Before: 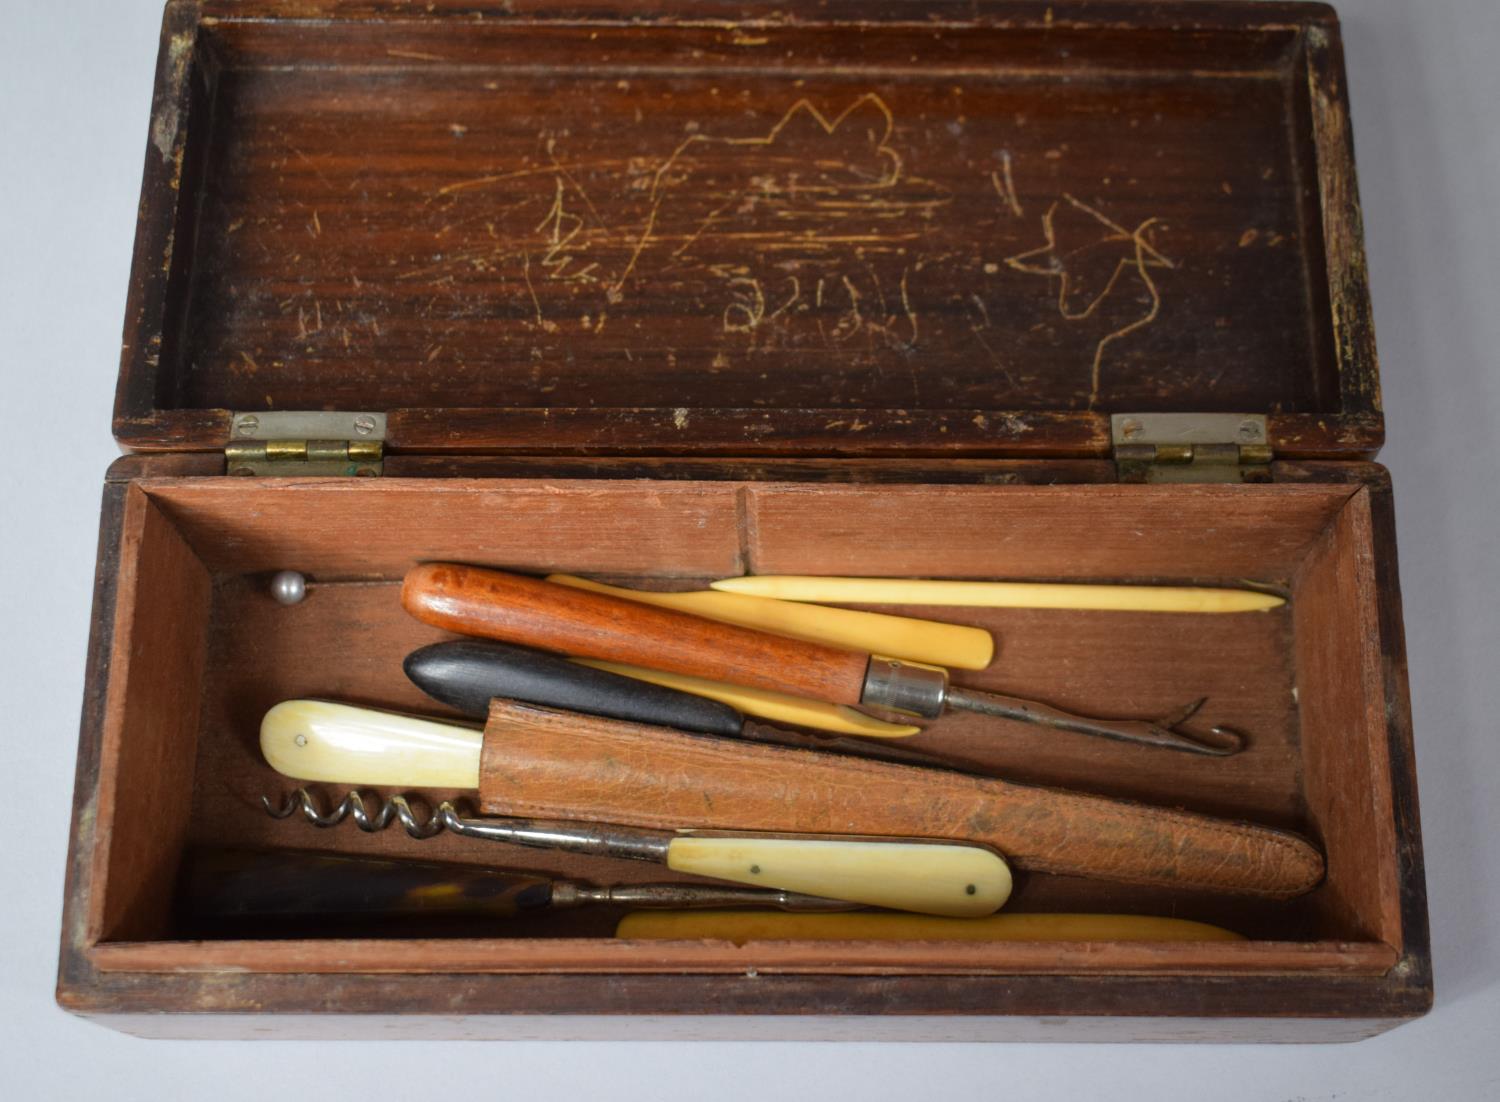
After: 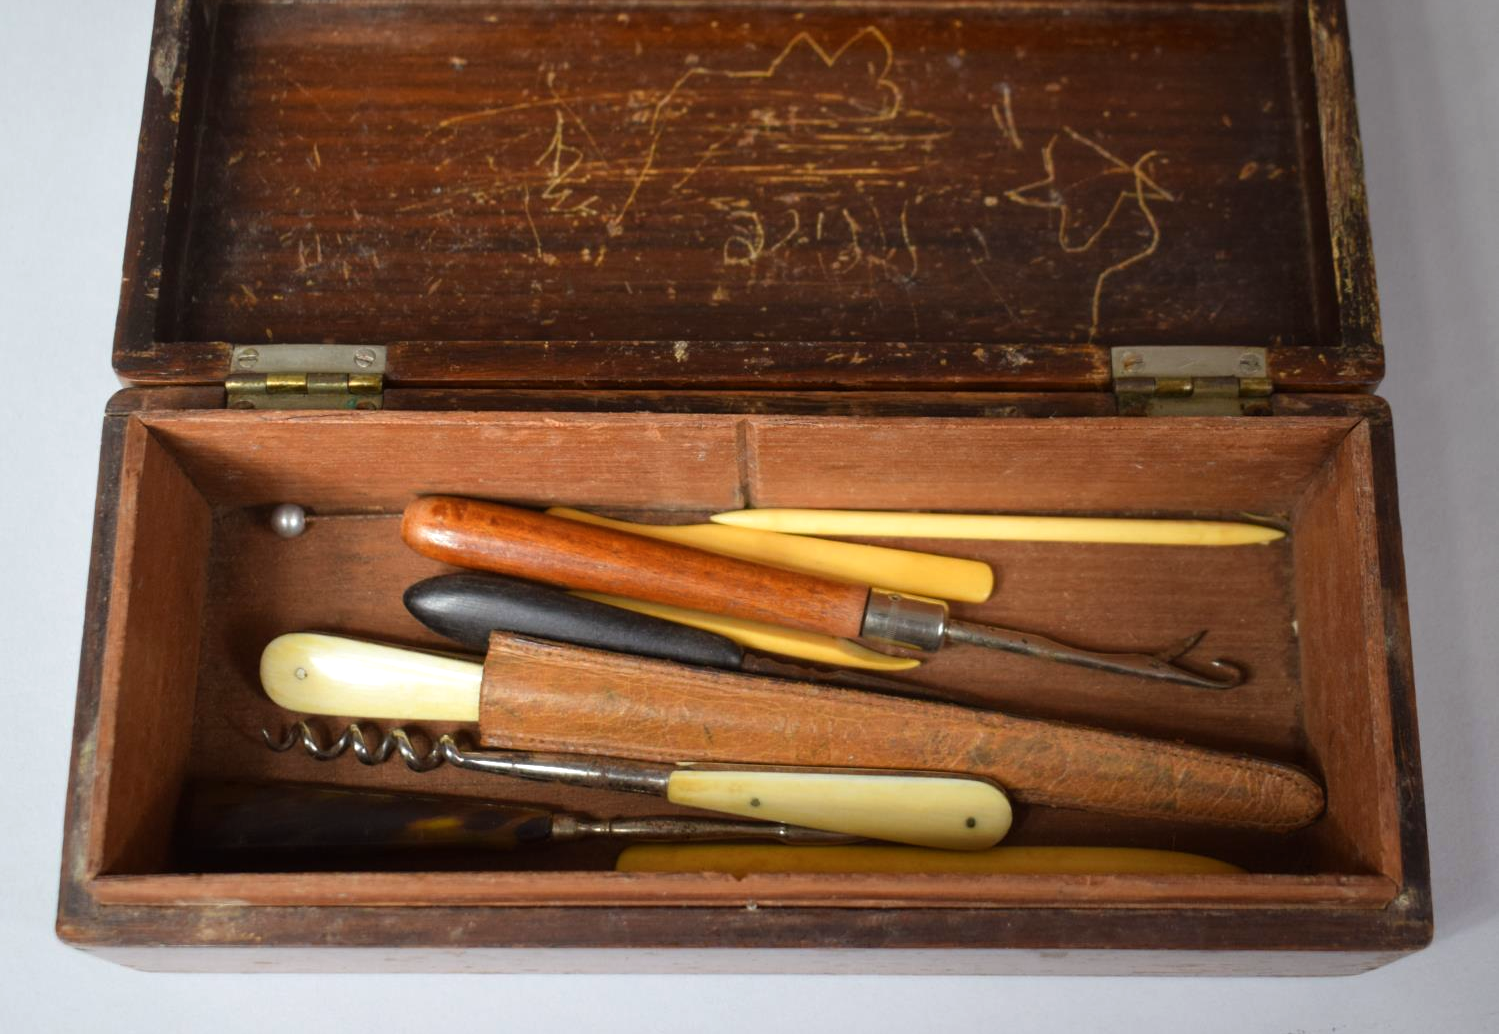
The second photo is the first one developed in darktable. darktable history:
crop and rotate: top 6.103%
color balance rgb: power › chroma 0.655%, power › hue 60°, highlights gain › luminance 14.748%, linear chroma grading › global chroma 0.457%, perceptual saturation grading › global saturation 0.84%
